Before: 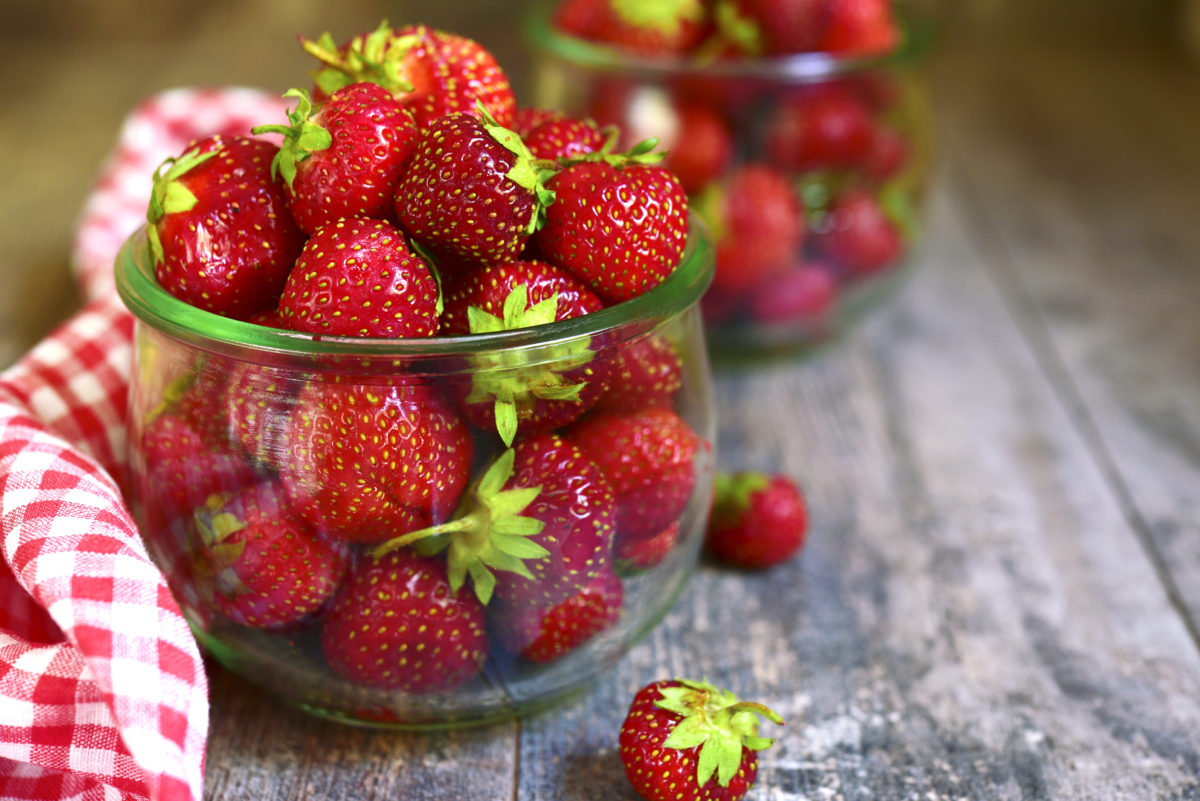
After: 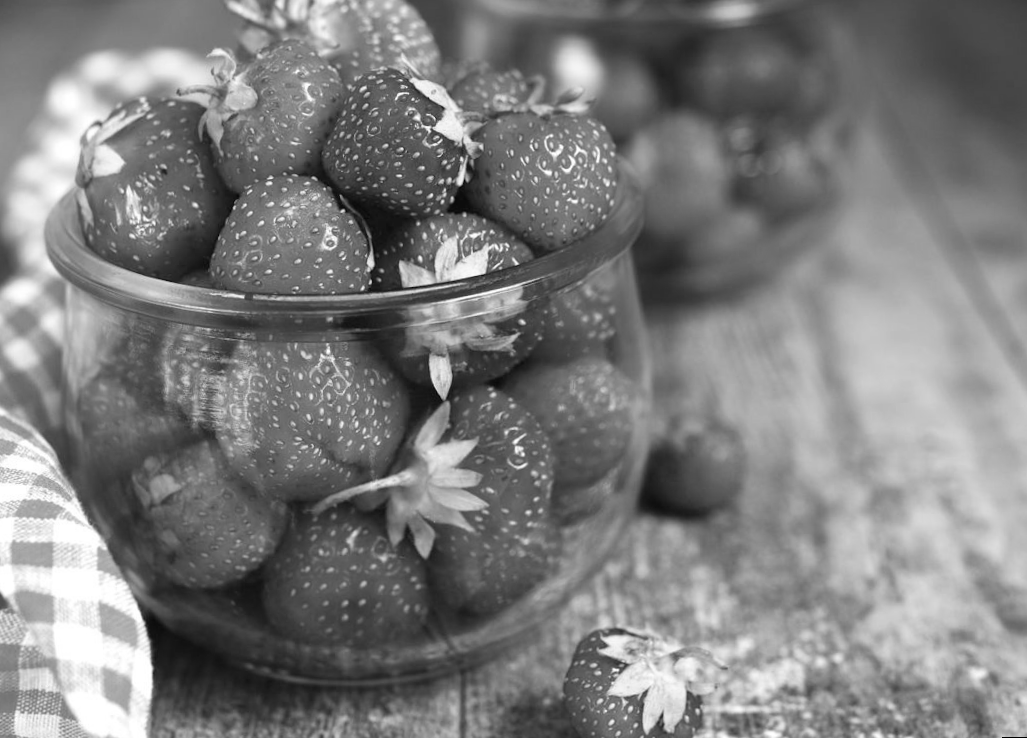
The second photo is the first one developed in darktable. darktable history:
crop: left 6.446%, top 8.188%, right 9.538%, bottom 3.548%
color contrast: green-magenta contrast 0, blue-yellow contrast 0
rotate and perspective: rotation -1.75°, automatic cropping off
